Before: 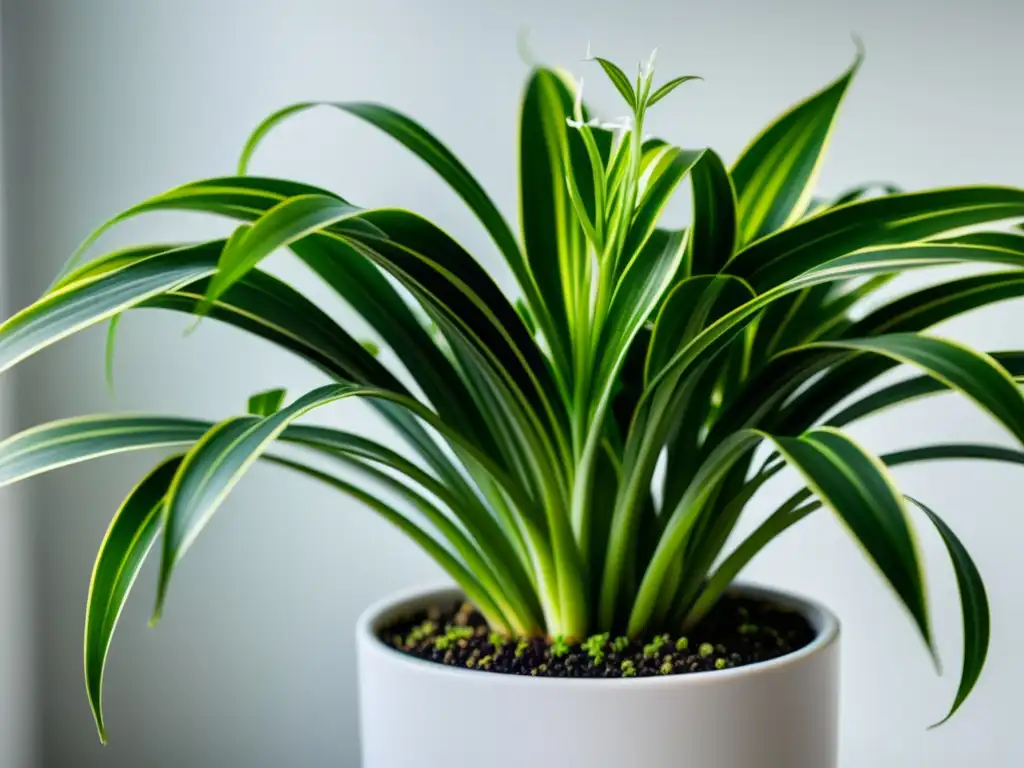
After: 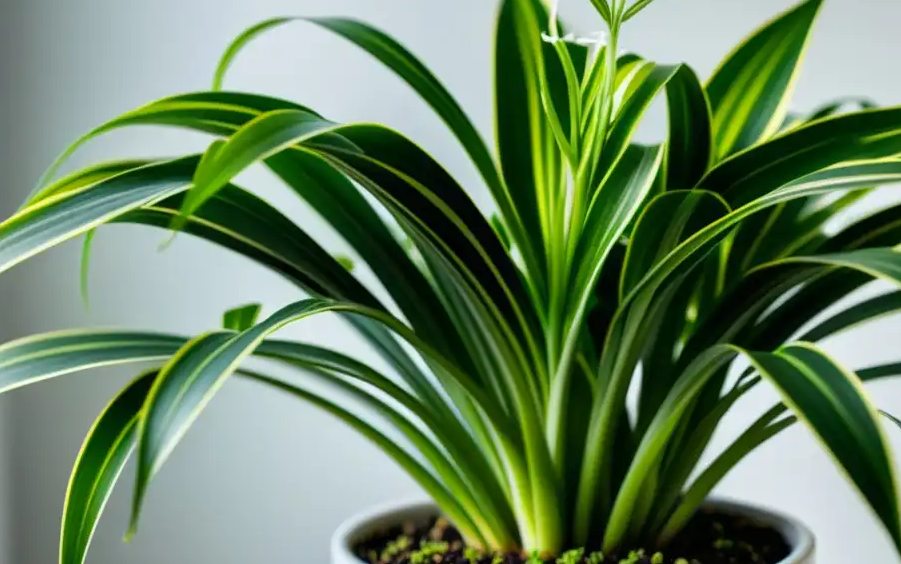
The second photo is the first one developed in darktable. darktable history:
crop and rotate: left 2.467%, top 11.16%, right 9.486%, bottom 15.385%
